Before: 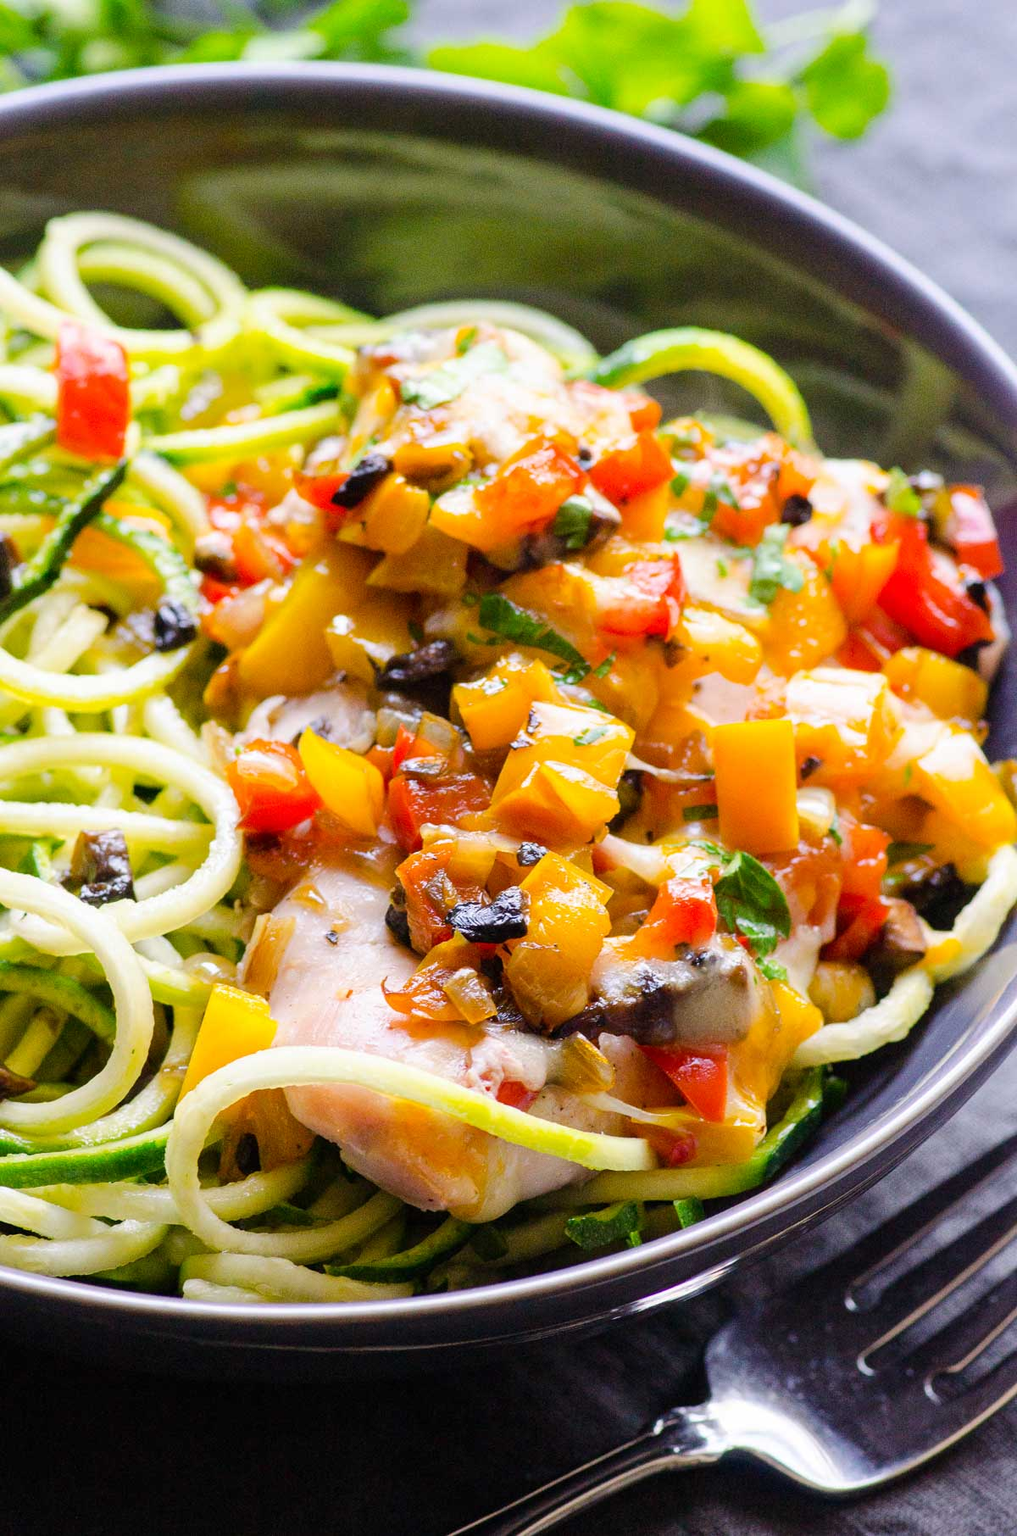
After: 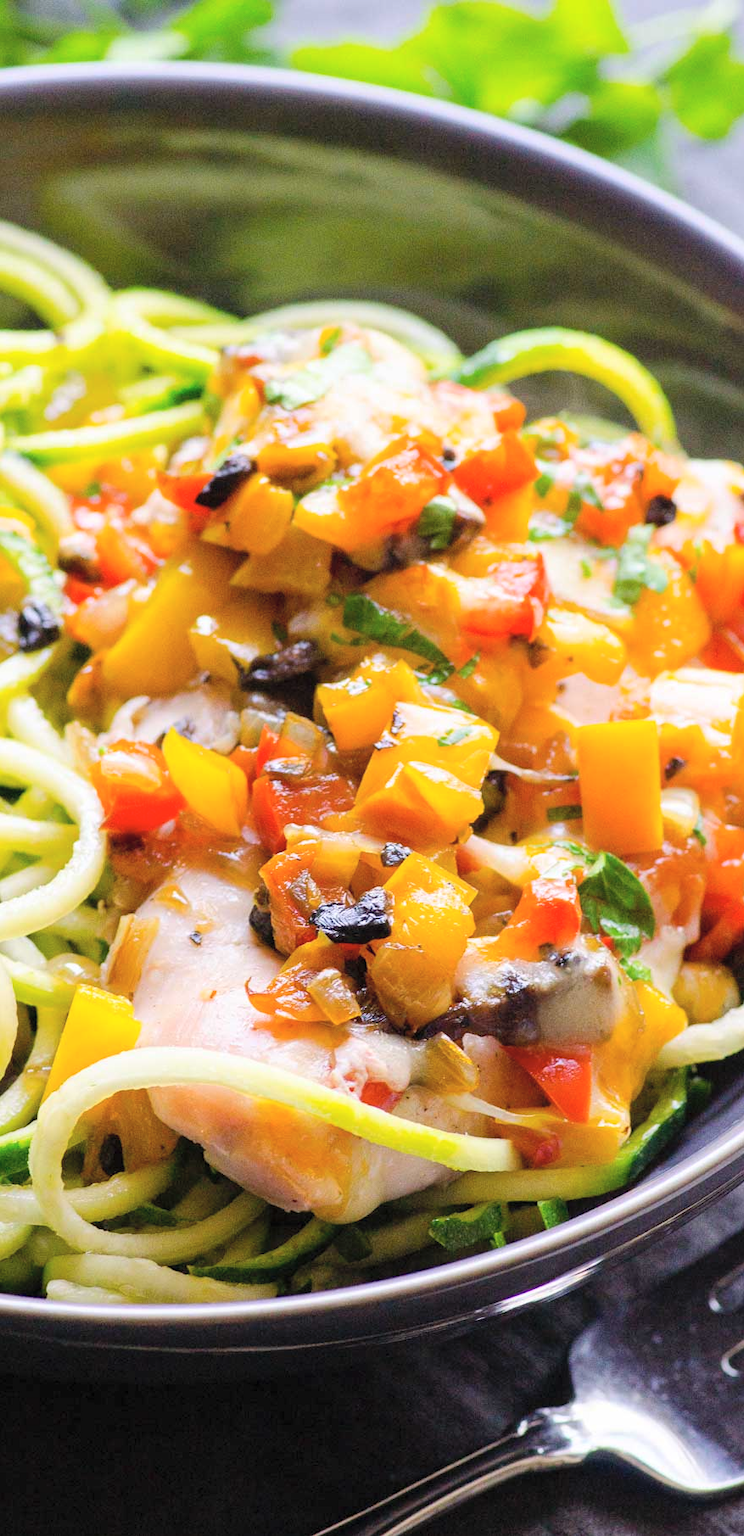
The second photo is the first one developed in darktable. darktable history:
contrast brightness saturation: brightness 0.129
crop: left 13.436%, top 0%, right 13.359%
